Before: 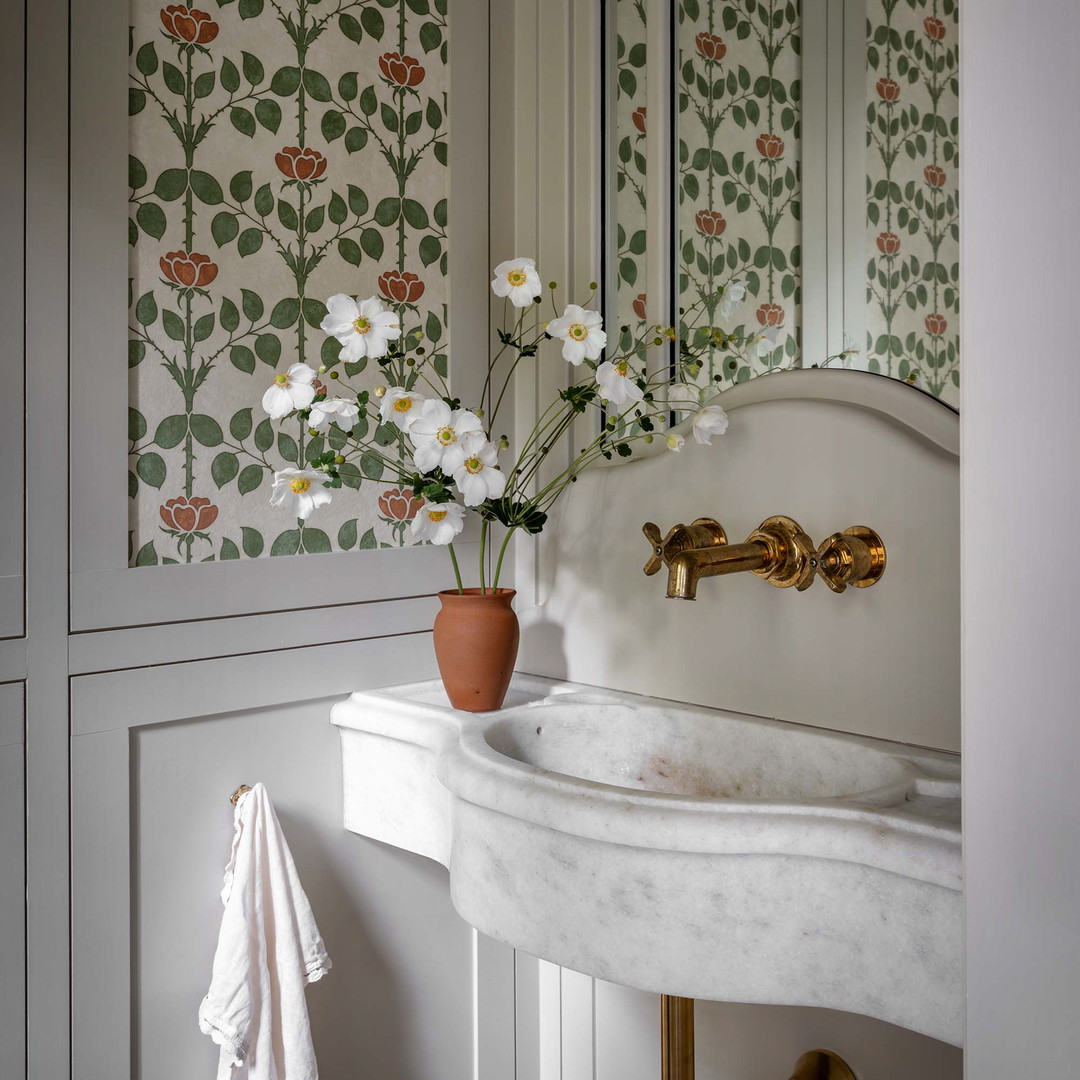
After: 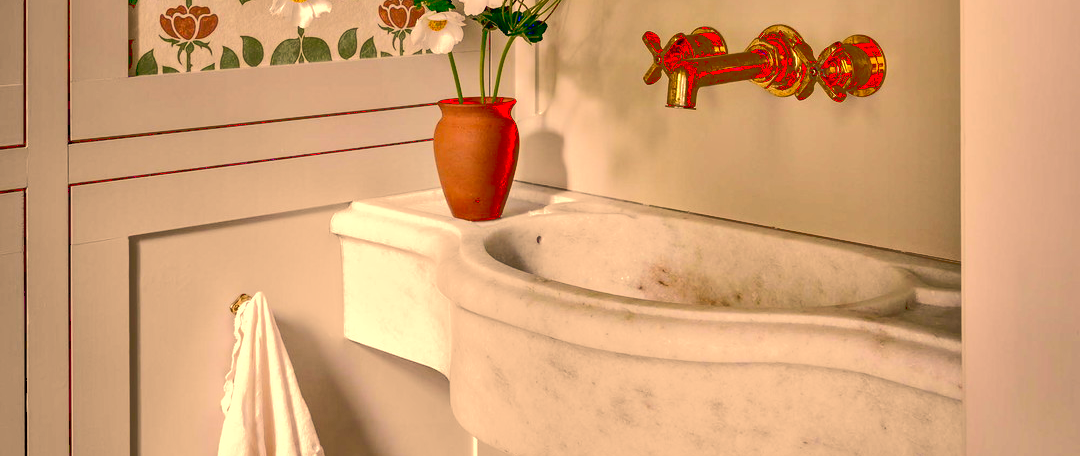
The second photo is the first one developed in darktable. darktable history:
tone curve: curves: ch0 [(0, 0) (0.003, 0.272) (0.011, 0.275) (0.025, 0.275) (0.044, 0.278) (0.069, 0.282) (0.1, 0.284) (0.136, 0.287) (0.177, 0.294) (0.224, 0.314) (0.277, 0.347) (0.335, 0.403) (0.399, 0.473) (0.468, 0.552) (0.543, 0.622) (0.623, 0.69) (0.709, 0.756) (0.801, 0.818) (0.898, 0.865) (1, 1)], color space Lab, linked channels, preserve colors none
crop: top 45.546%, bottom 12.148%
contrast equalizer: octaves 7, y [[0.6 ×6], [0.55 ×6], [0 ×6], [0 ×6], [0 ×6]]
color correction: highlights a* 18, highlights b* 34.75, shadows a* 1.29, shadows b* 6.78, saturation 1.05
